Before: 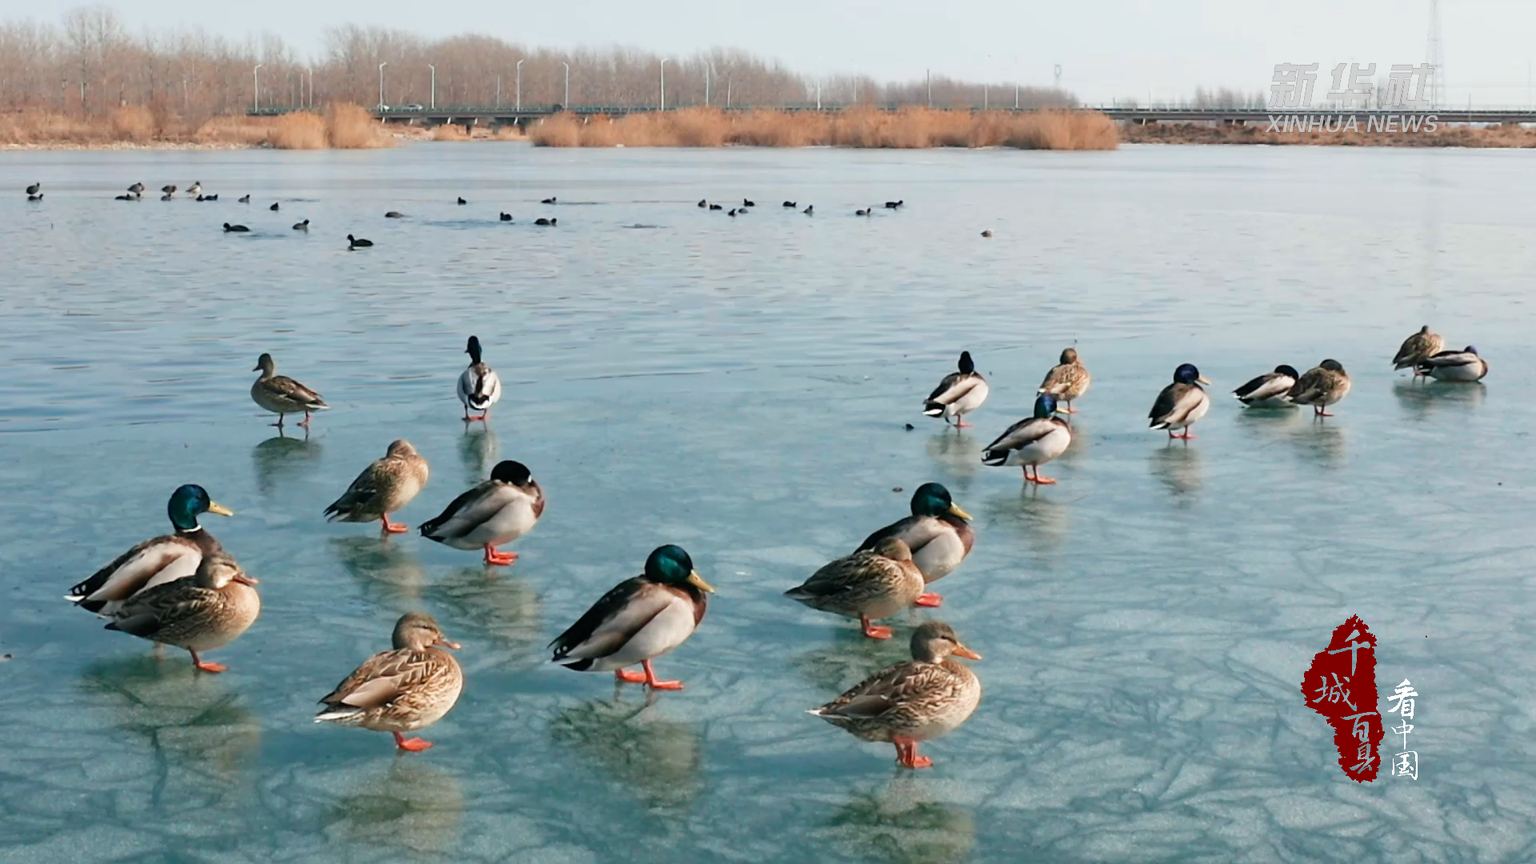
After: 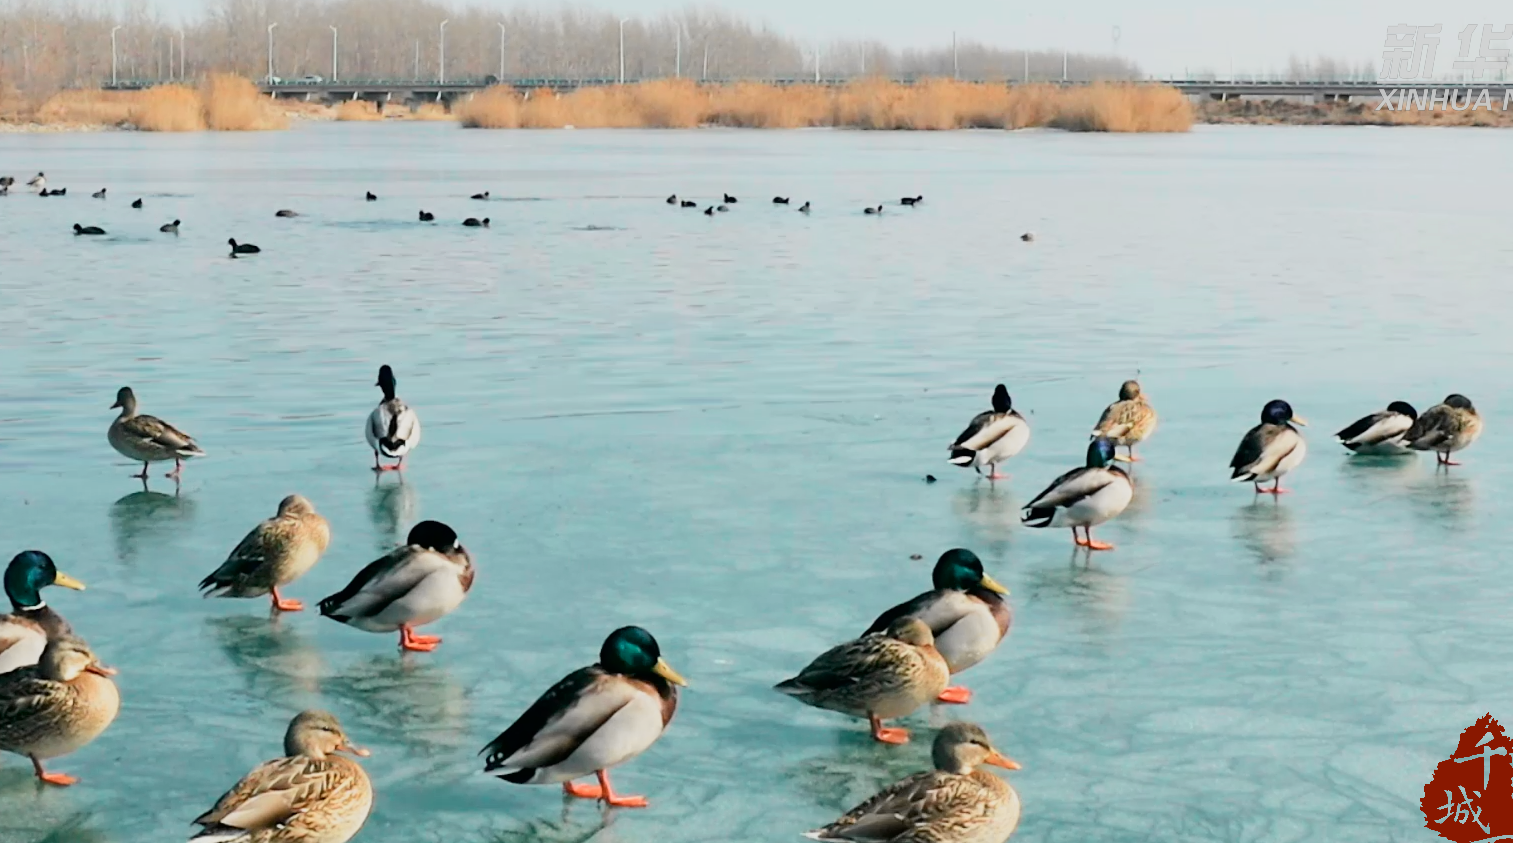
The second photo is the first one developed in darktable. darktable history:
tone curve: curves: ch0 [(0, 0) (0.048, 0.024) (0.099, 0.082) (0.227, 0.255) (0.407, 0.482) (0.543, 0.634) (0.719, 0.77) (0.837, 0.843) (1, 0.906)]; ch1 [(0, 0) (0.3, 0.268) (0.404, 0.374) (0.475, 0.463) (0.501, 0.499) (0.514, 0.502) (0.551, 0.541) (0.643, 0.648) (0.682, 0.674) (0.802, 0.812) (1, 1)]; ch2 [(0, 0) (0.259, 0.207) (0.323, 0.311) (0.364, 0.368) (0.442, 0.461) (0.498, 0.498) (0.531, 0.528) (0.581, 0.602) (0.629, 0.659) (0.768, 0.728) (1, 1)], color space Lab, independent channels, preserve colors none
crop and rotate: left 10.77%, top 5.1%, right 10.41%, bottom 16.76%
